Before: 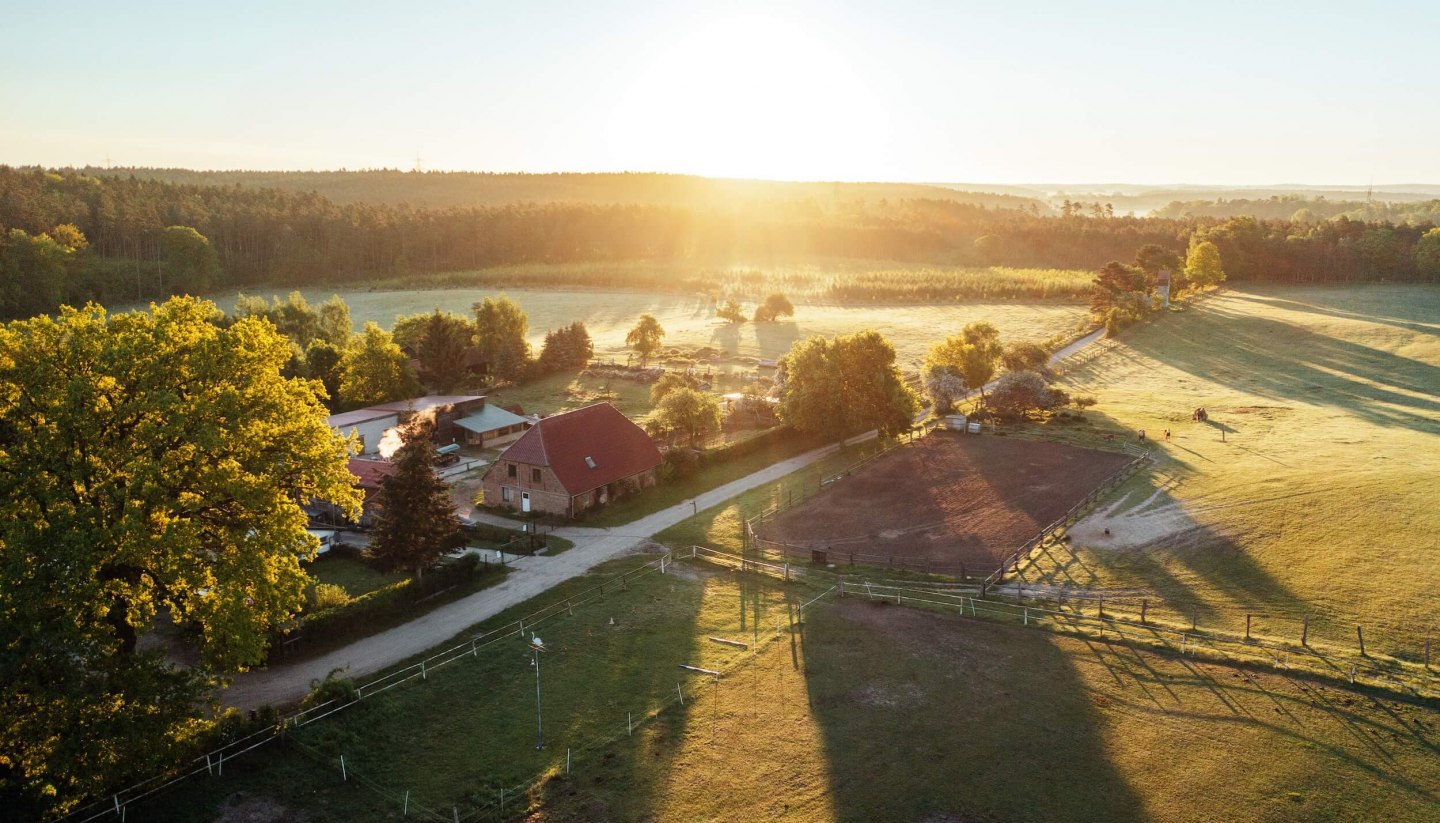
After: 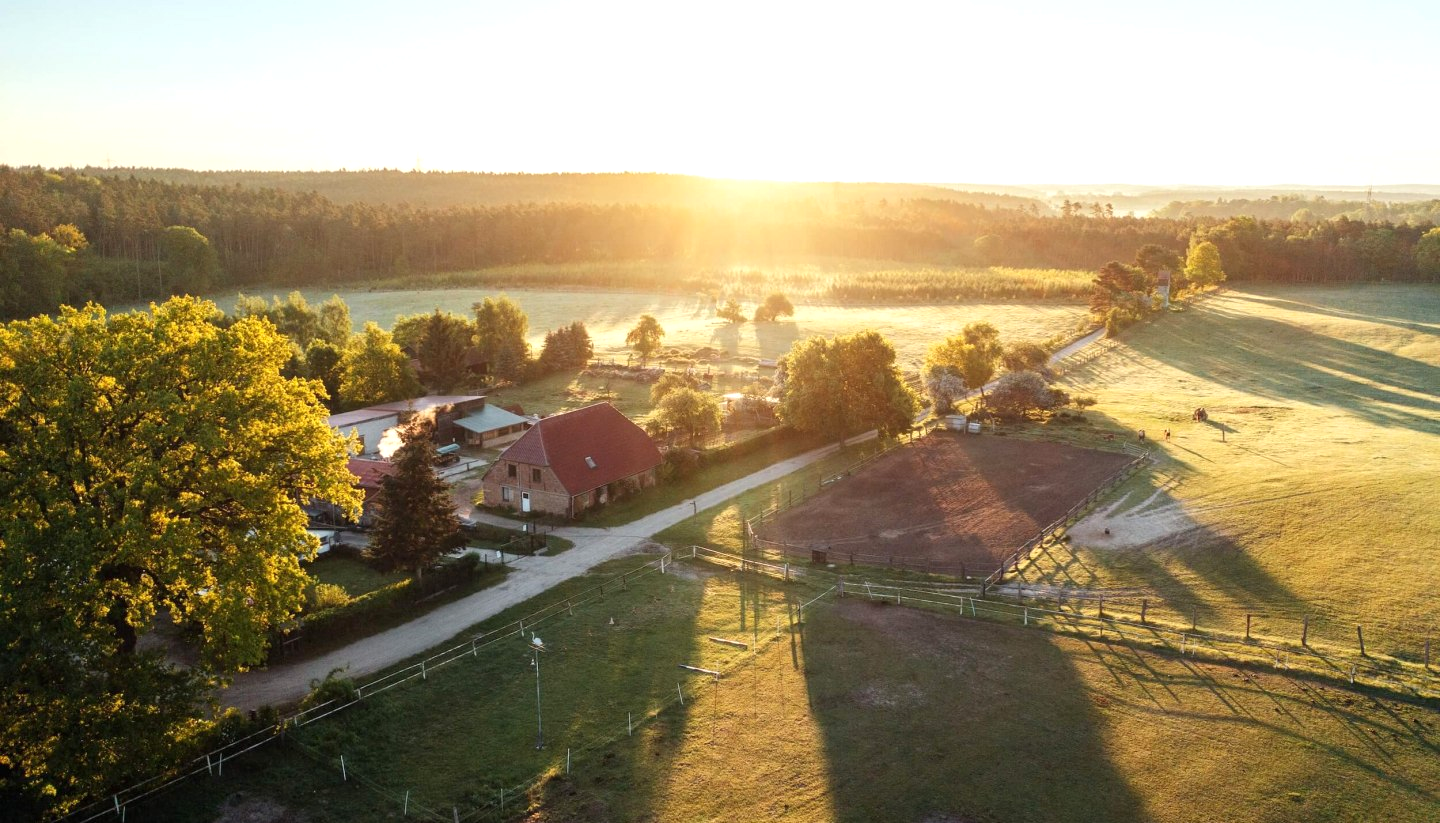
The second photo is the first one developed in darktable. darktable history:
exposure: exposure 0.29 EV, compensate highlight preservation false
